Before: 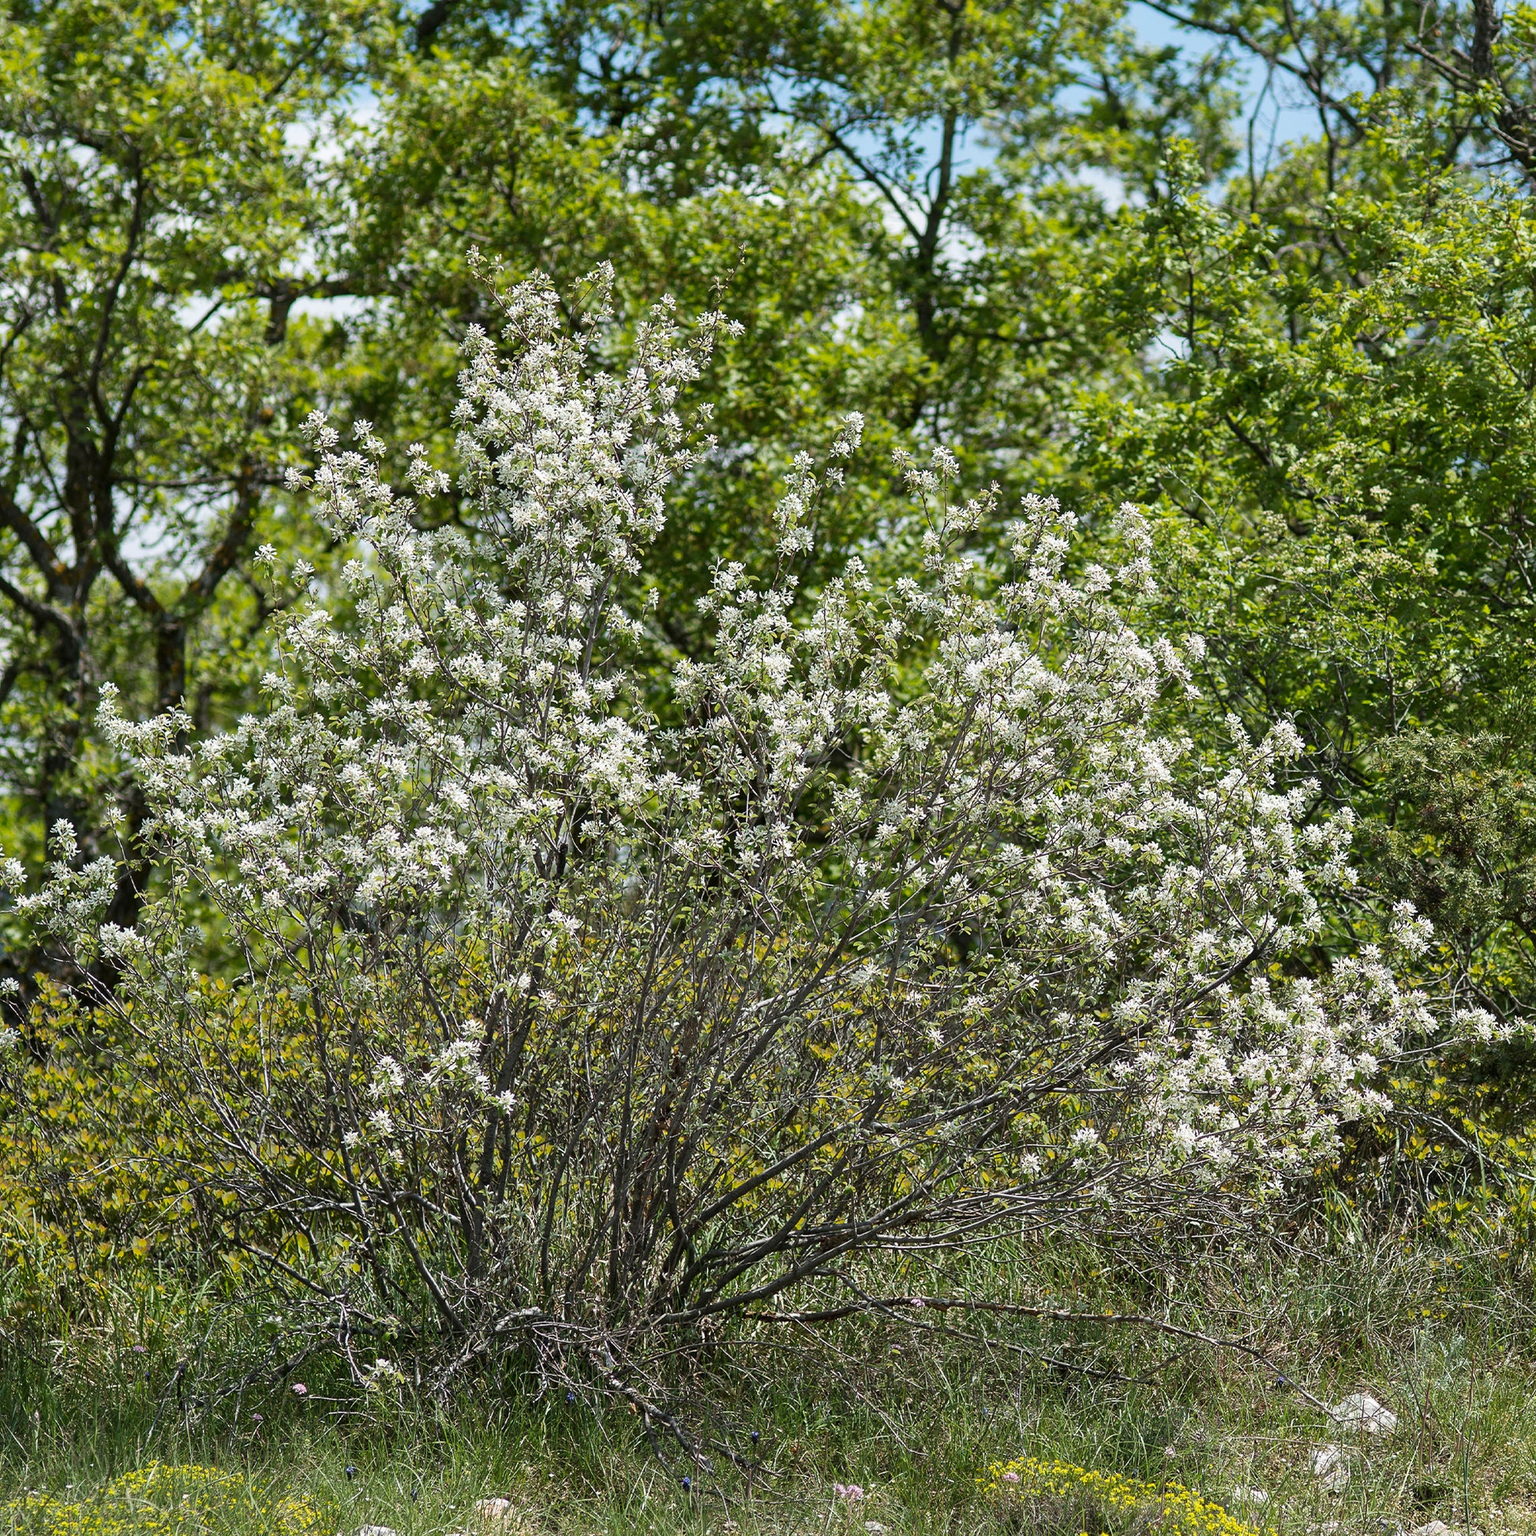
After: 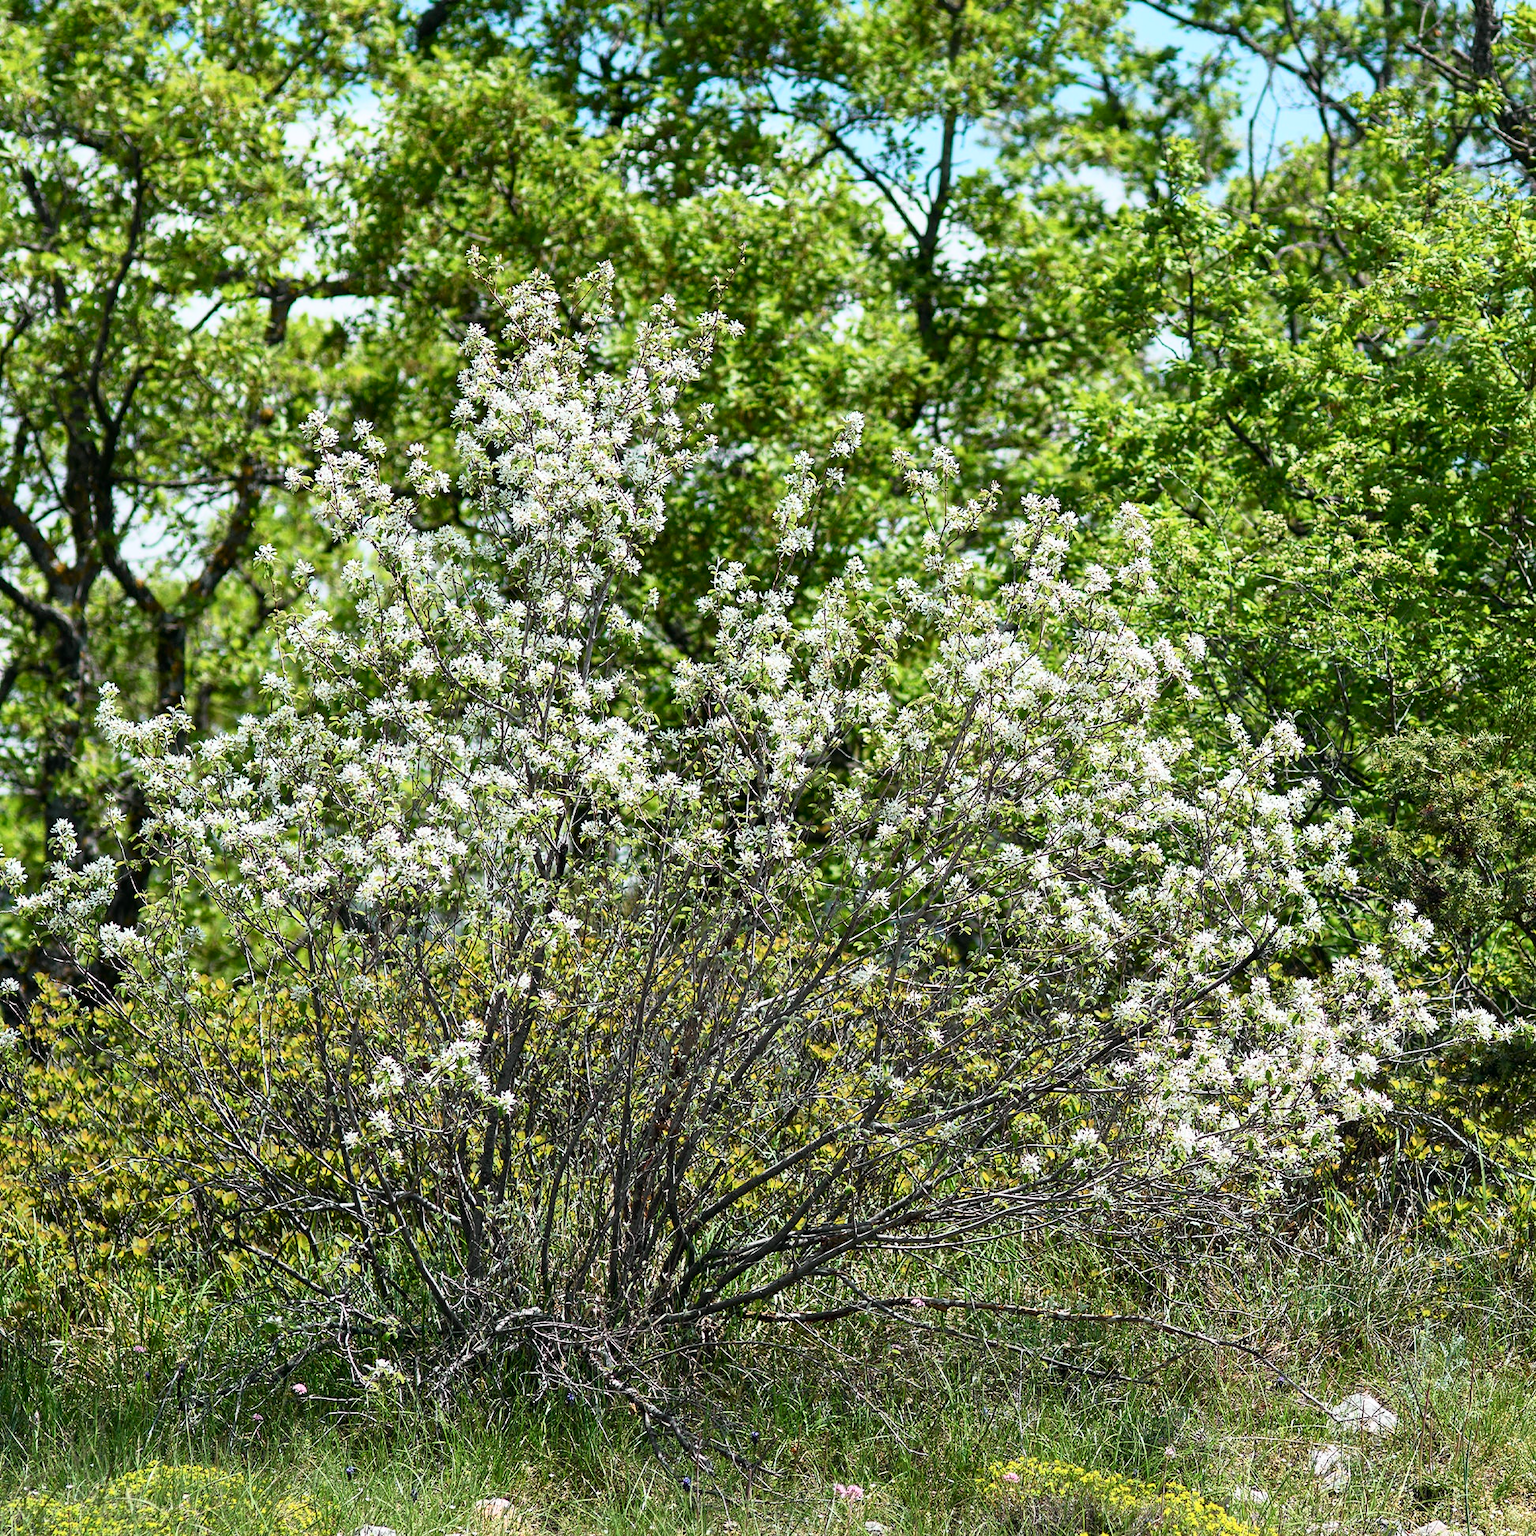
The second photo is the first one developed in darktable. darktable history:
tone curve: curves: ch0 [(0, 0) (0.051, 0.027) (0.096, 0.071) (0.241, 0.247) (0.455, 0.52) (0.594, 0.692) (0.715, 0.845) (0.84, 0.936) (1, 1)]; ch1 [(0, 0) (0.1, 0.038) (0.318, 0.243) (0.399, 0.351) (0.478, 0.469) (0.499, 0.499) (0.534, 0.549) (0.565, 0.605) (0.601, 0.644) (0.666, 0.701) (1, 1)]; ch2 [(0, 0) (0.453, 0.45) (0.479, 0.483) (0.504, 0.499) (0.52, 0.508) (0.561, 0.573) (0.592, 0.617) (0.824, 0.815) (1, 1)], color space Lab, independent channels, preserve colors none
